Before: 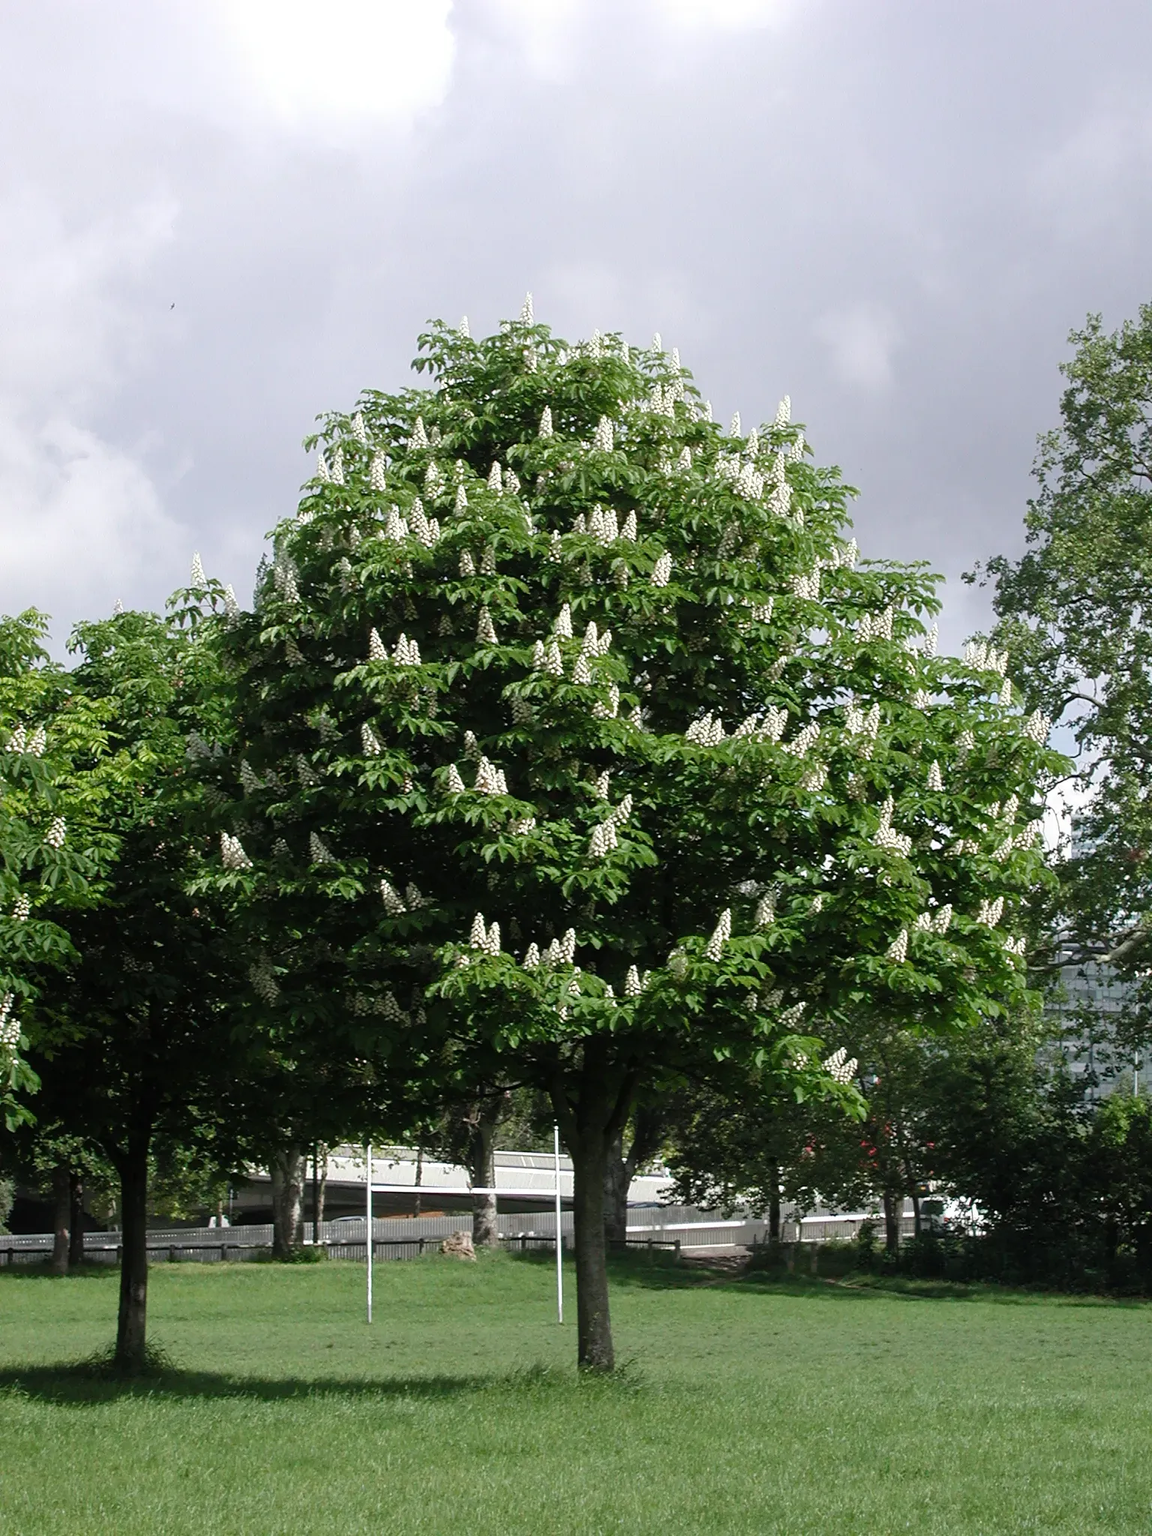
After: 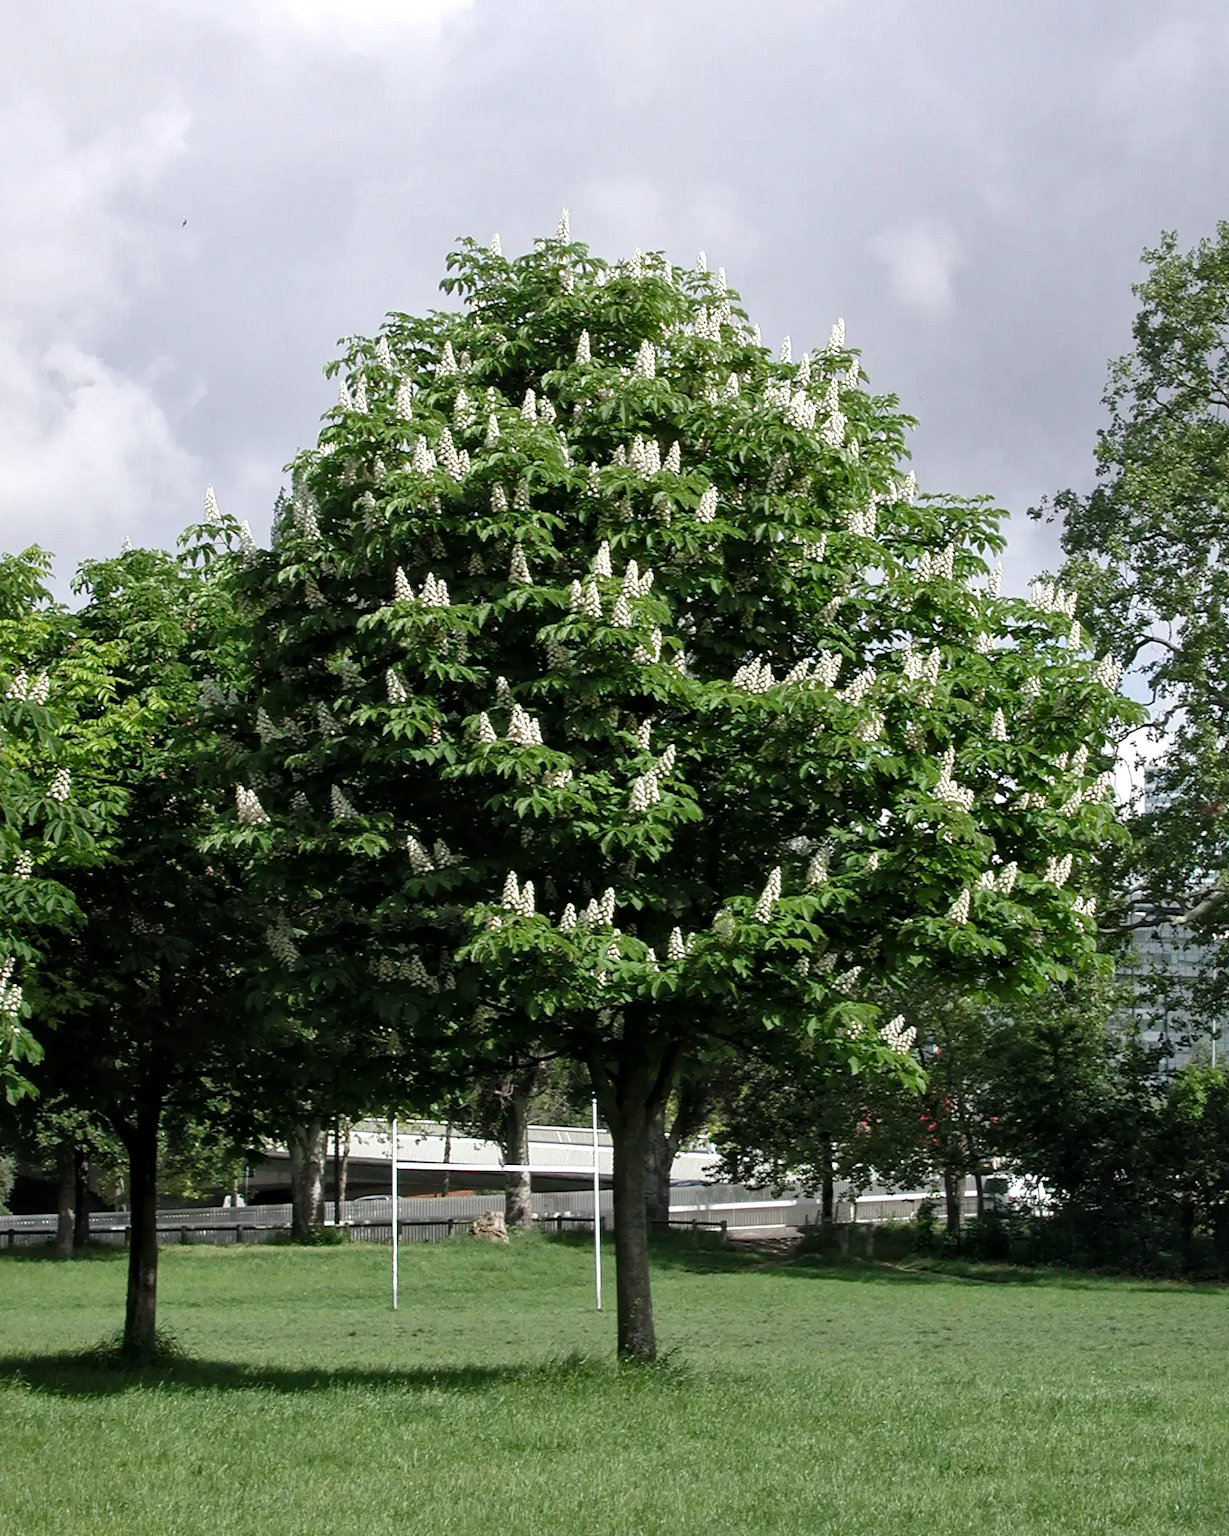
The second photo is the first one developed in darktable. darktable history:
tone equalizer: on, module defaults
exposure: compensate highlight preservation false
local contrast: mode bilateral grid, contrast 21, coarseness 49, detail 143%, midtone range 0.2
crop and rotate: top 6.384%
